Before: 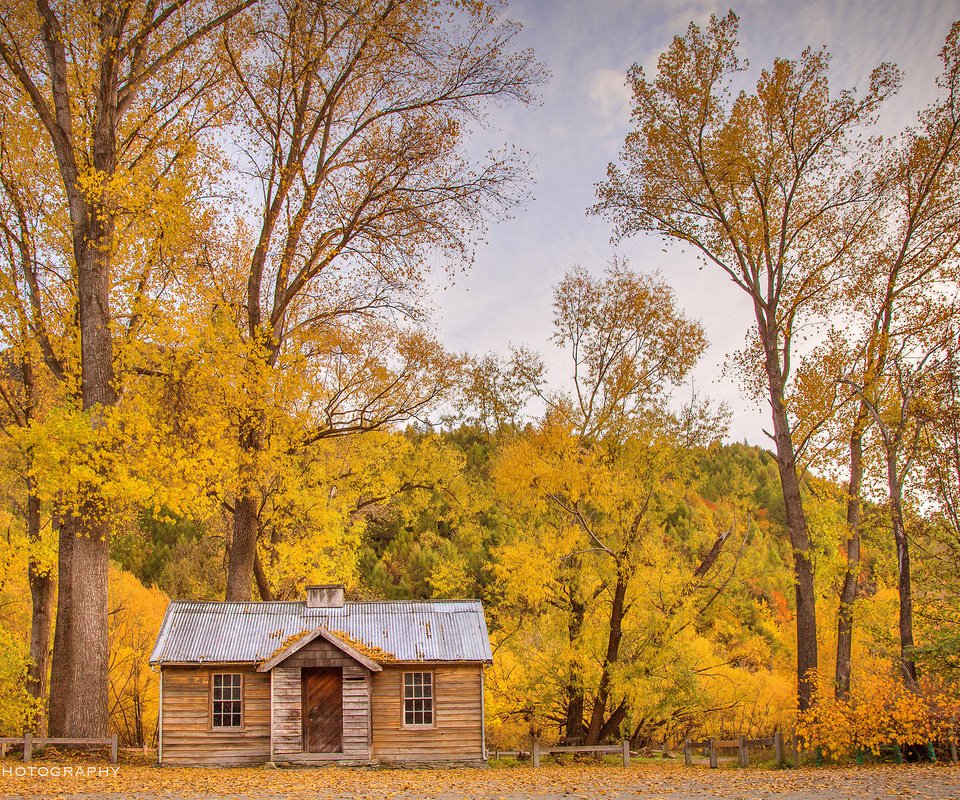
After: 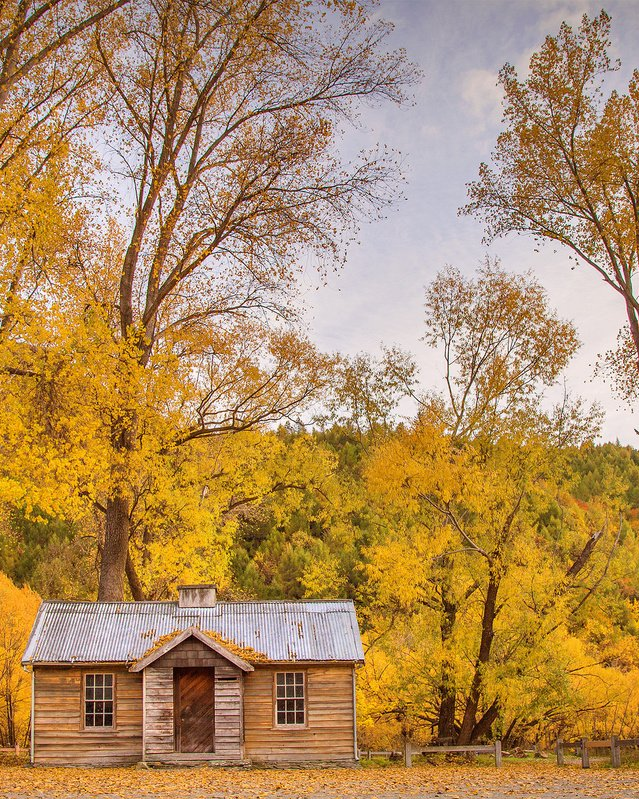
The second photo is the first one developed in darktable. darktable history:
crop and rotate: left 13.347%, right 20.021%
